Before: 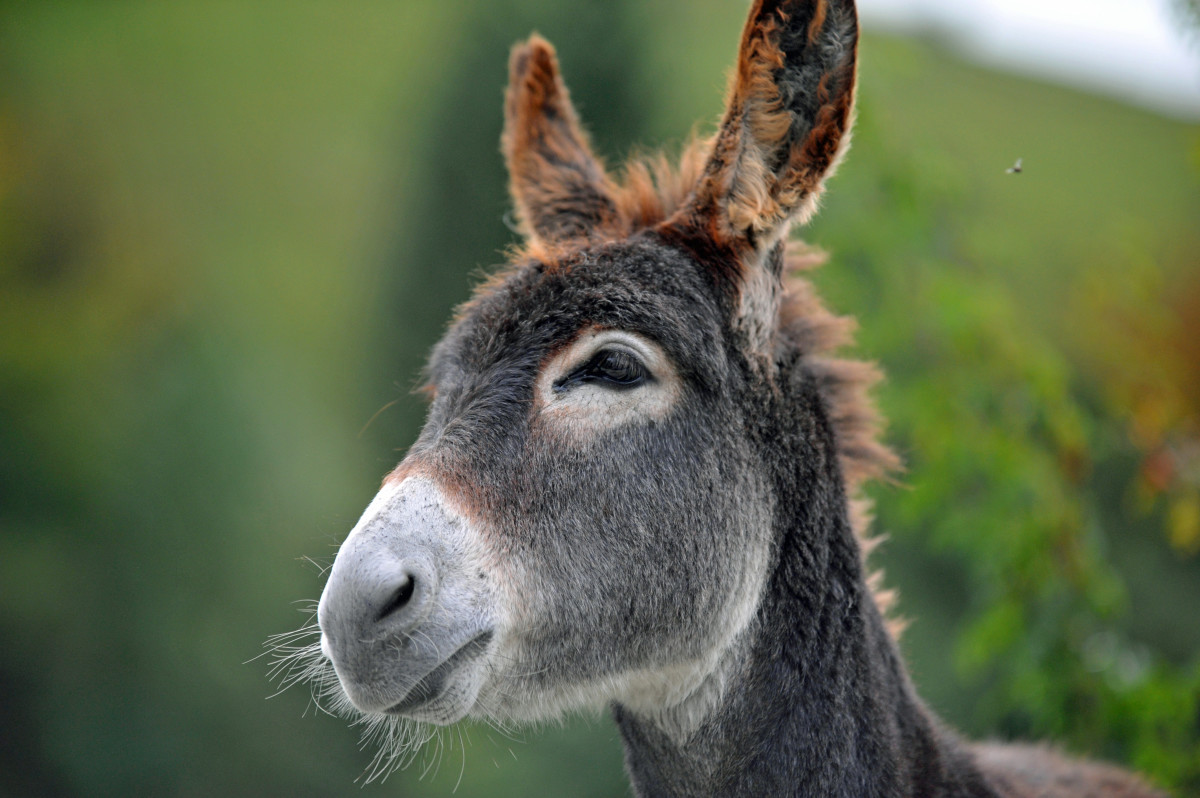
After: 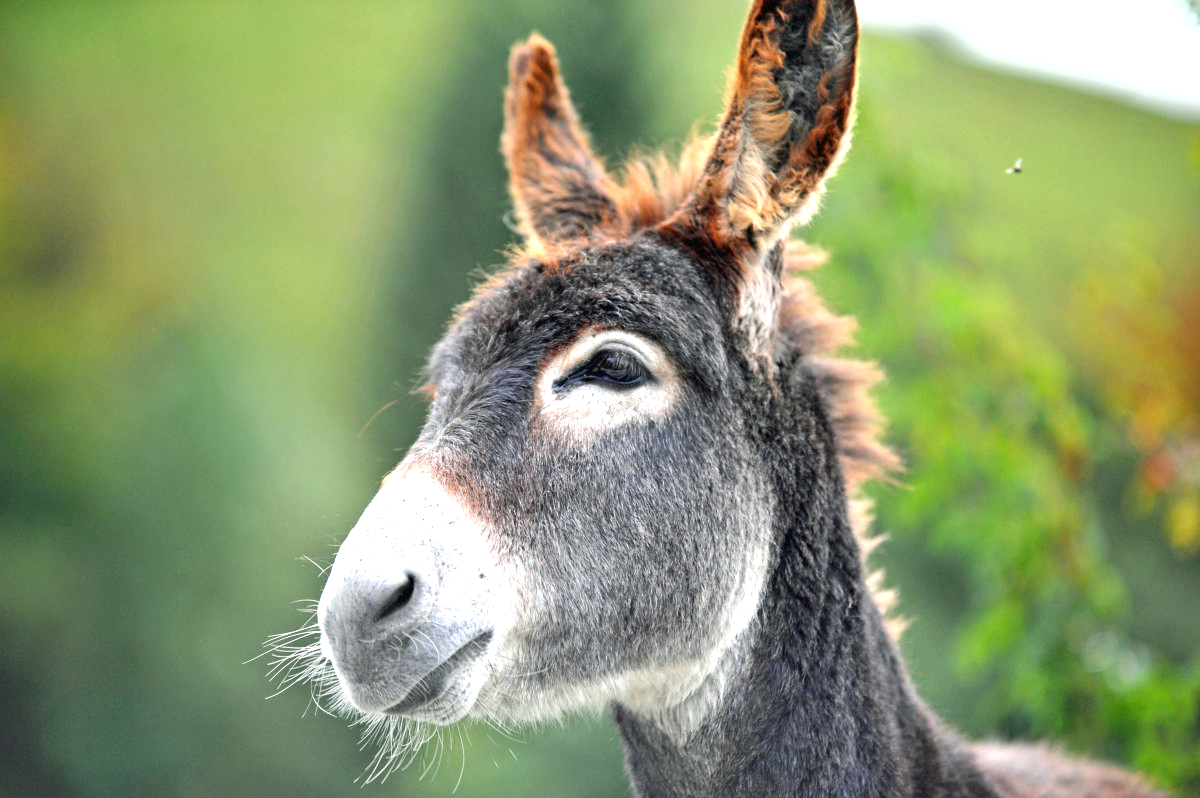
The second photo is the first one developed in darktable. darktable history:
shadows and highlights: shadows 32, highlights -32, soften with gaussian
exposure: black level correction 0, exposure 1.3 EV, compensate highlight preservation false
